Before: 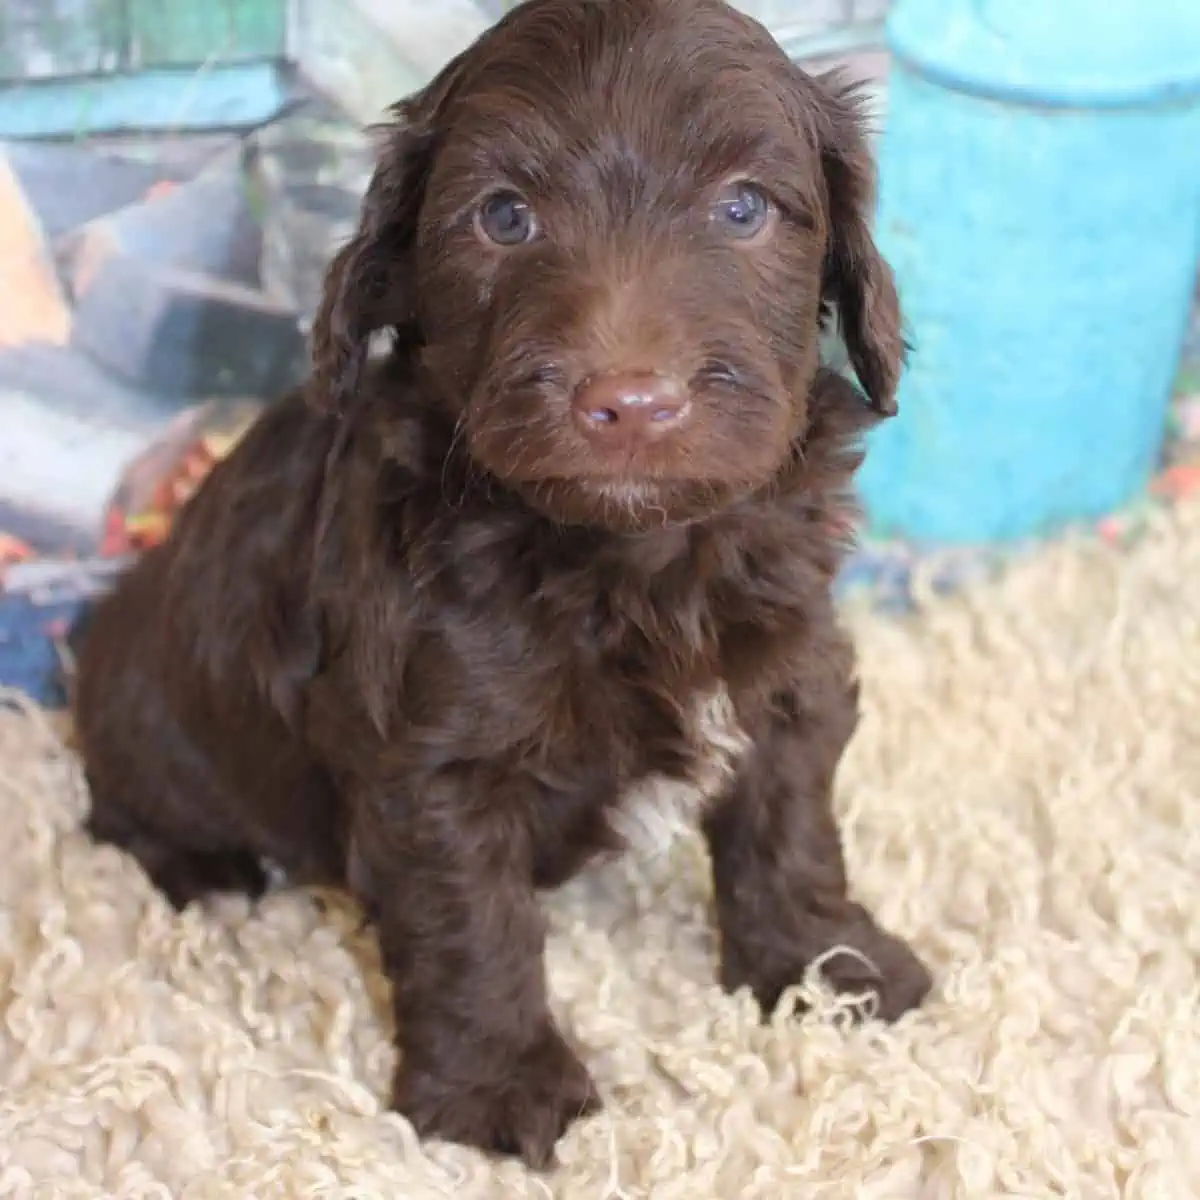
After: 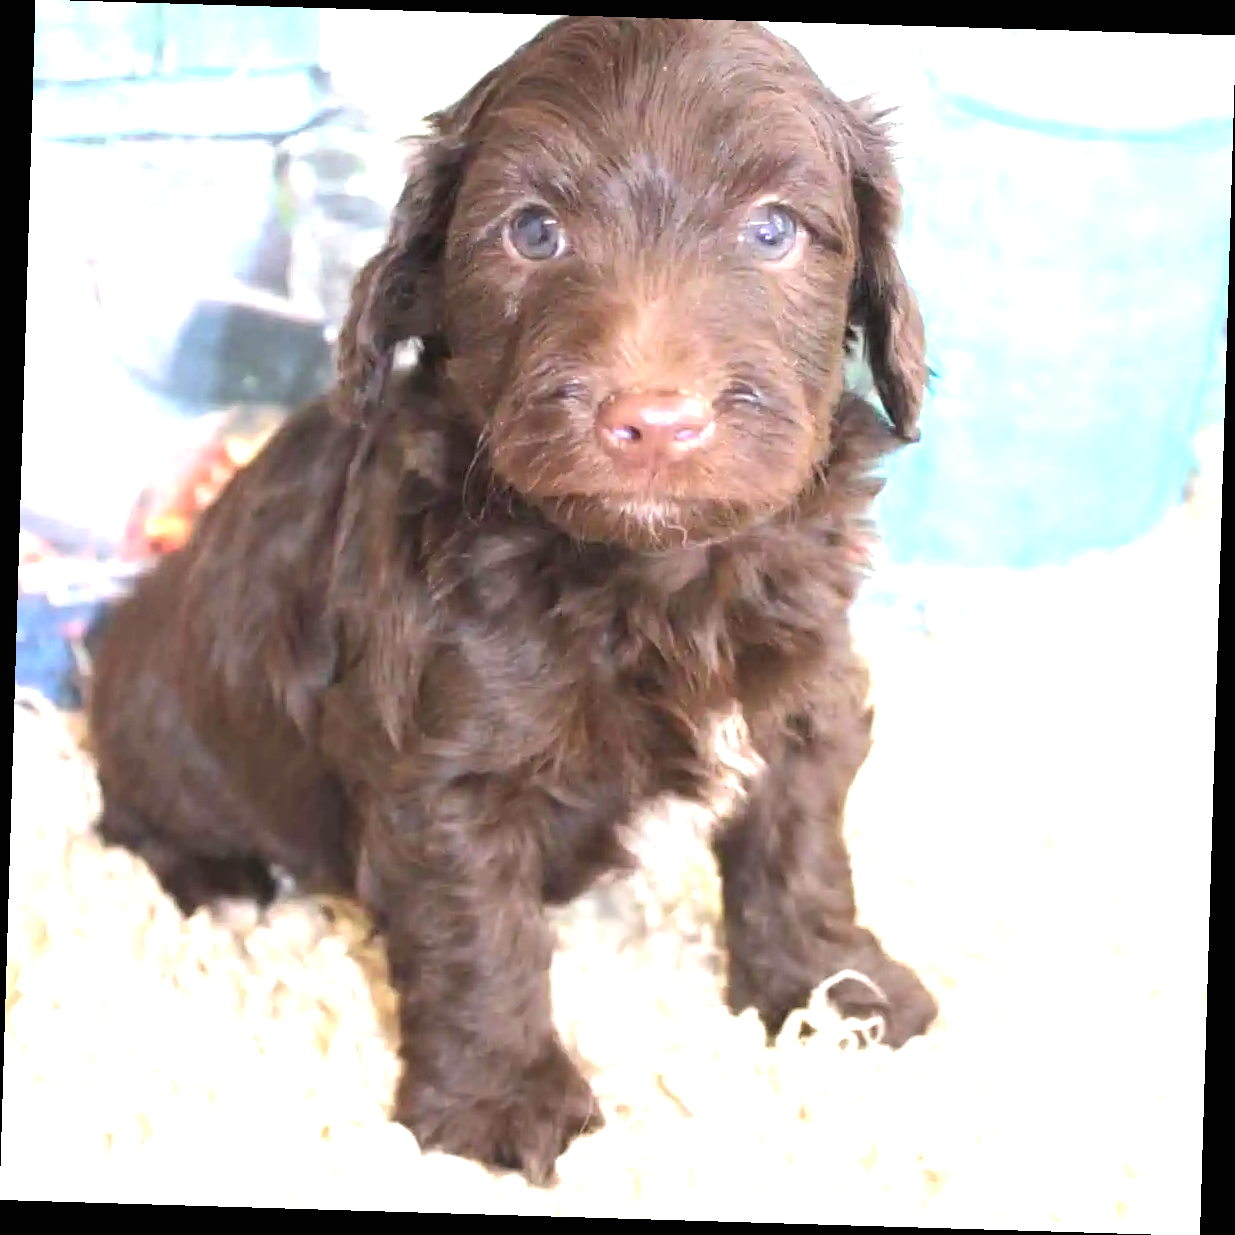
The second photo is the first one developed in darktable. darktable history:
rotate and perspective: rotation 1.72°, automatic cropping off
exposure: black level correction 0, exposure 1.5 EV, compensate highlight preservation false
